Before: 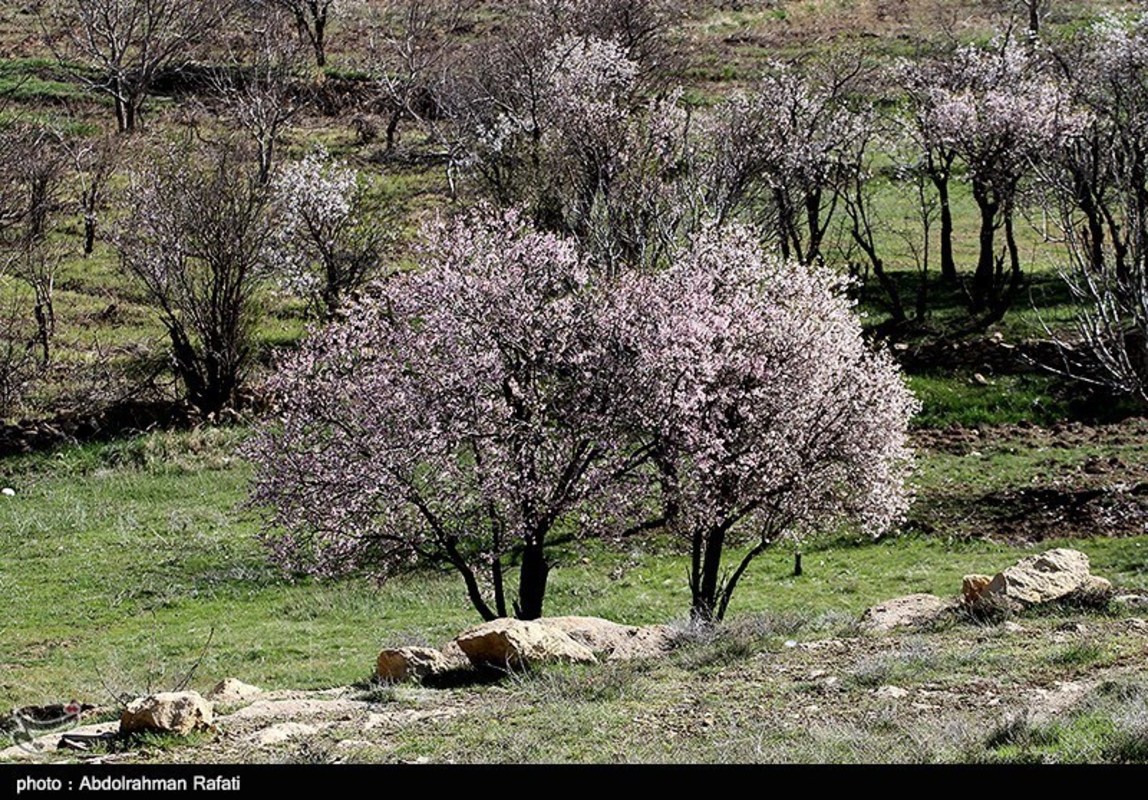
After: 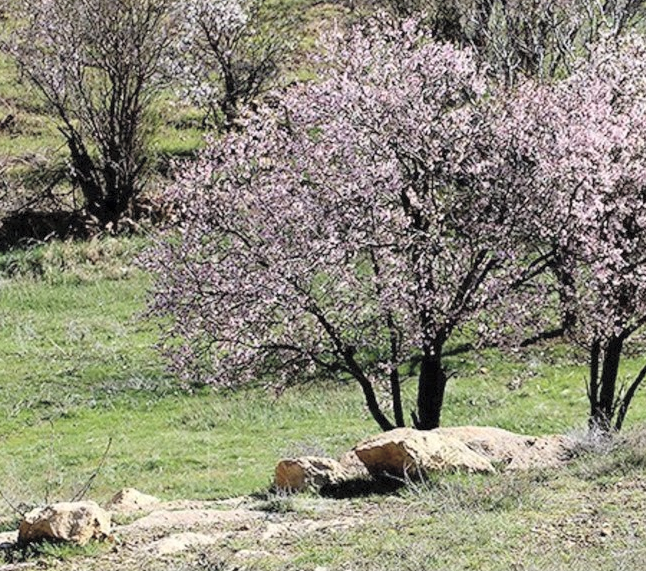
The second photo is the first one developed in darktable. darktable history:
contrast brightness saturation: brightness 0.28
crop: left 8.966%, top 23.852%, right 34.699%, bottom 4.703%
